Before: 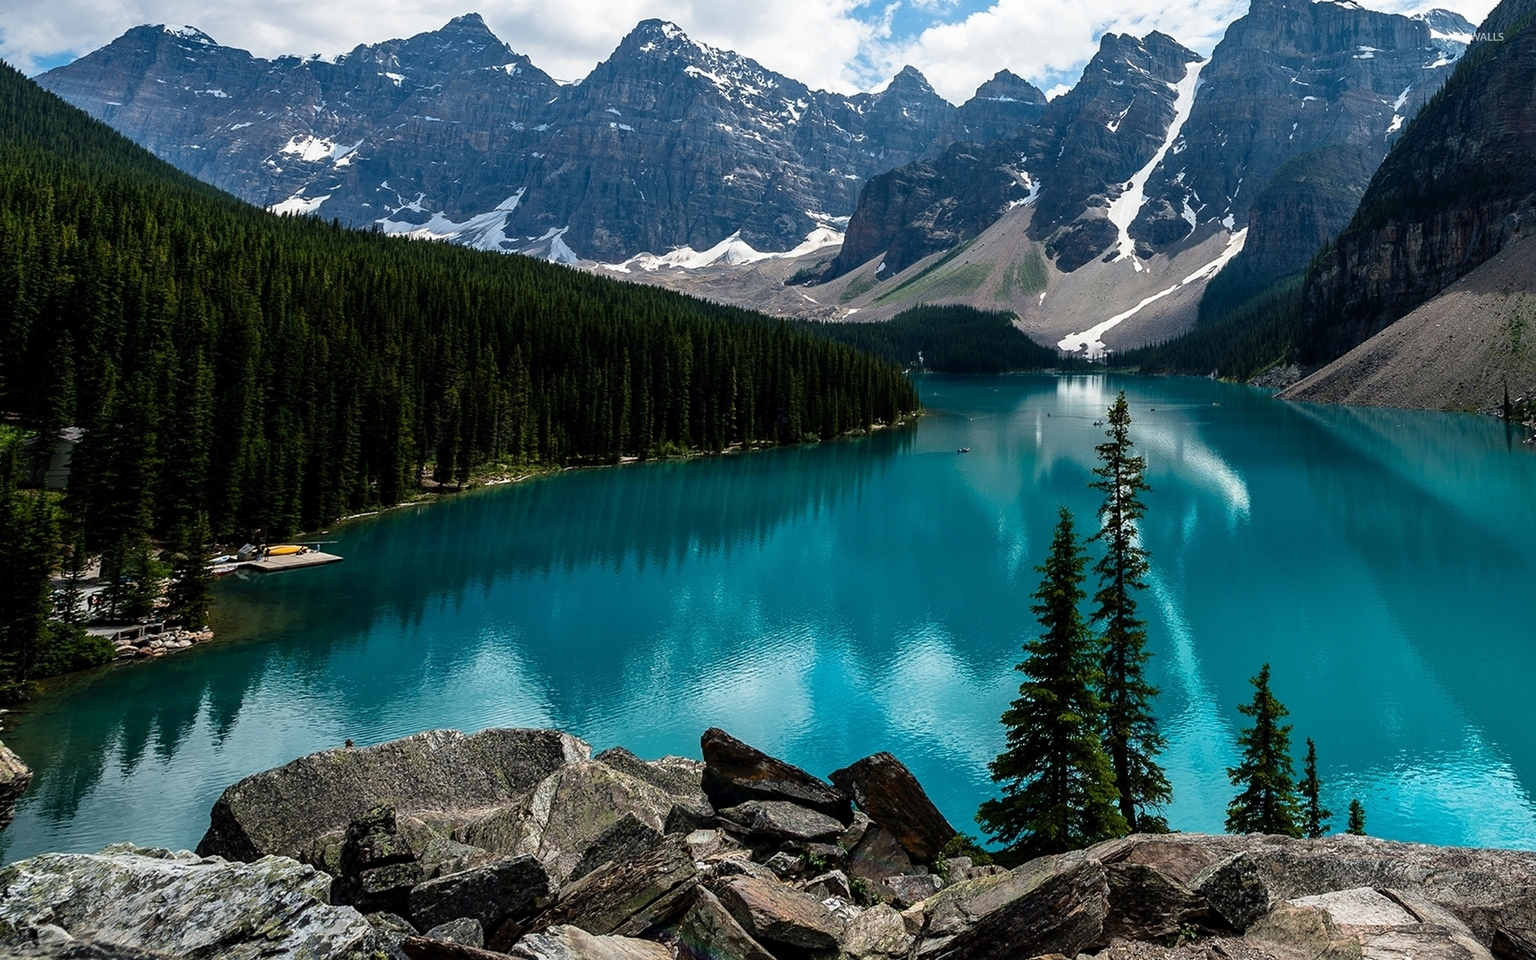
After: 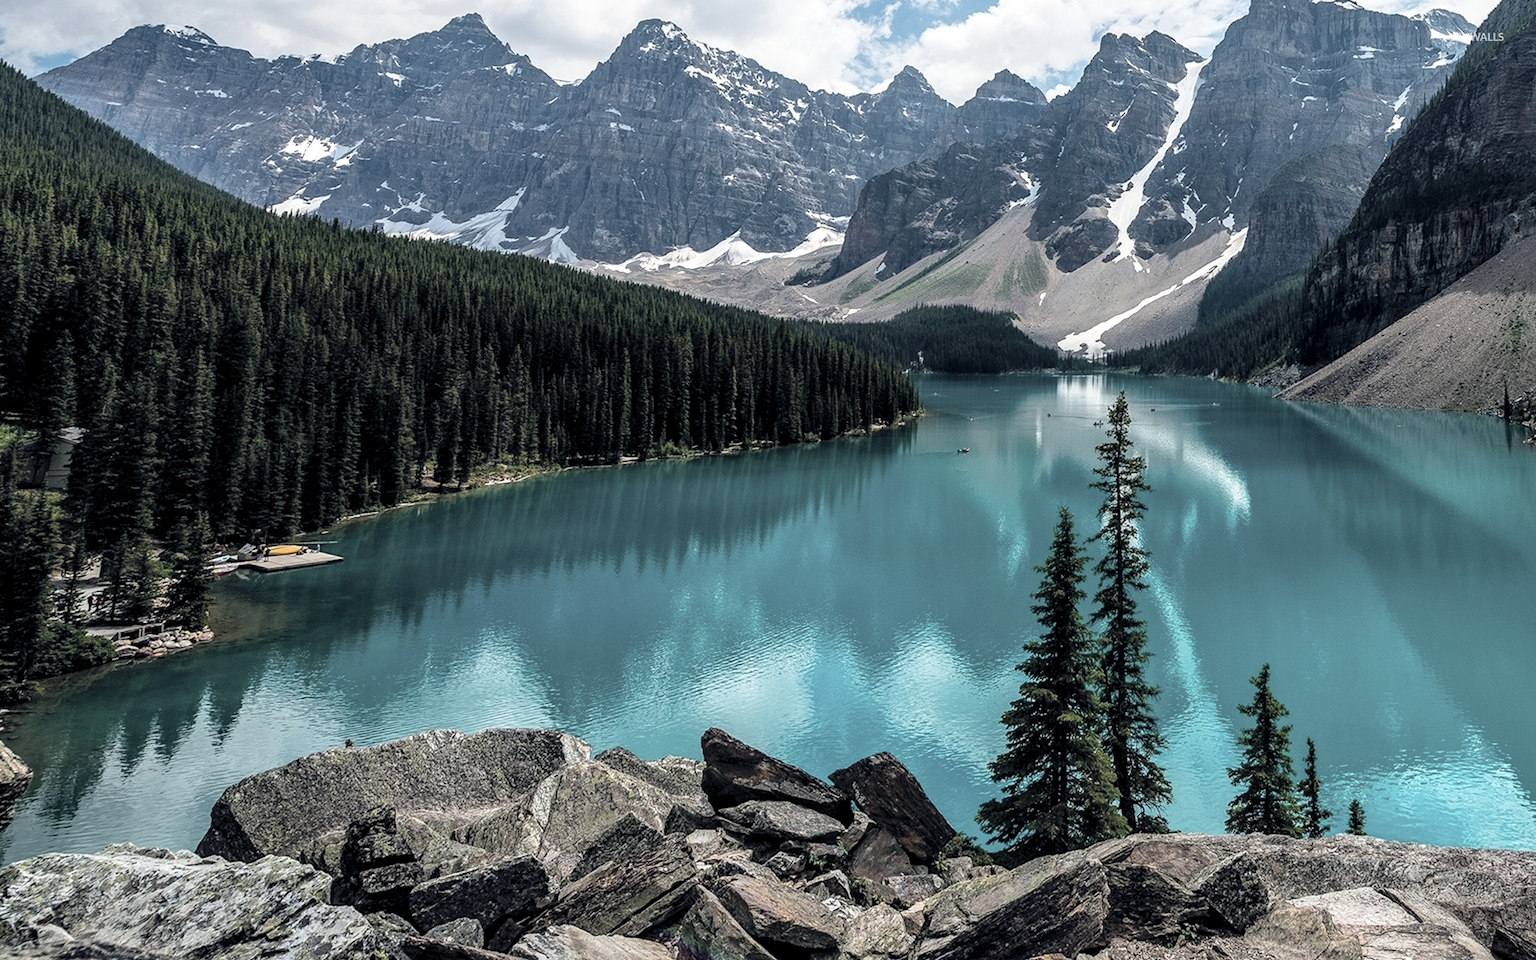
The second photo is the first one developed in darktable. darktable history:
color balance rgb: global offset › chroma 0.069%, global offset › hue 253.48°, linear chroma grading › shadows -7.956%, linear chroma grading › global chroma 9.751%, perceptual saturation grading › global saturation 19.578%, global vibrance 20%
local contrast: on, module defaults
contrast brightness saturation: brightness 0.18, saturation -0.519
